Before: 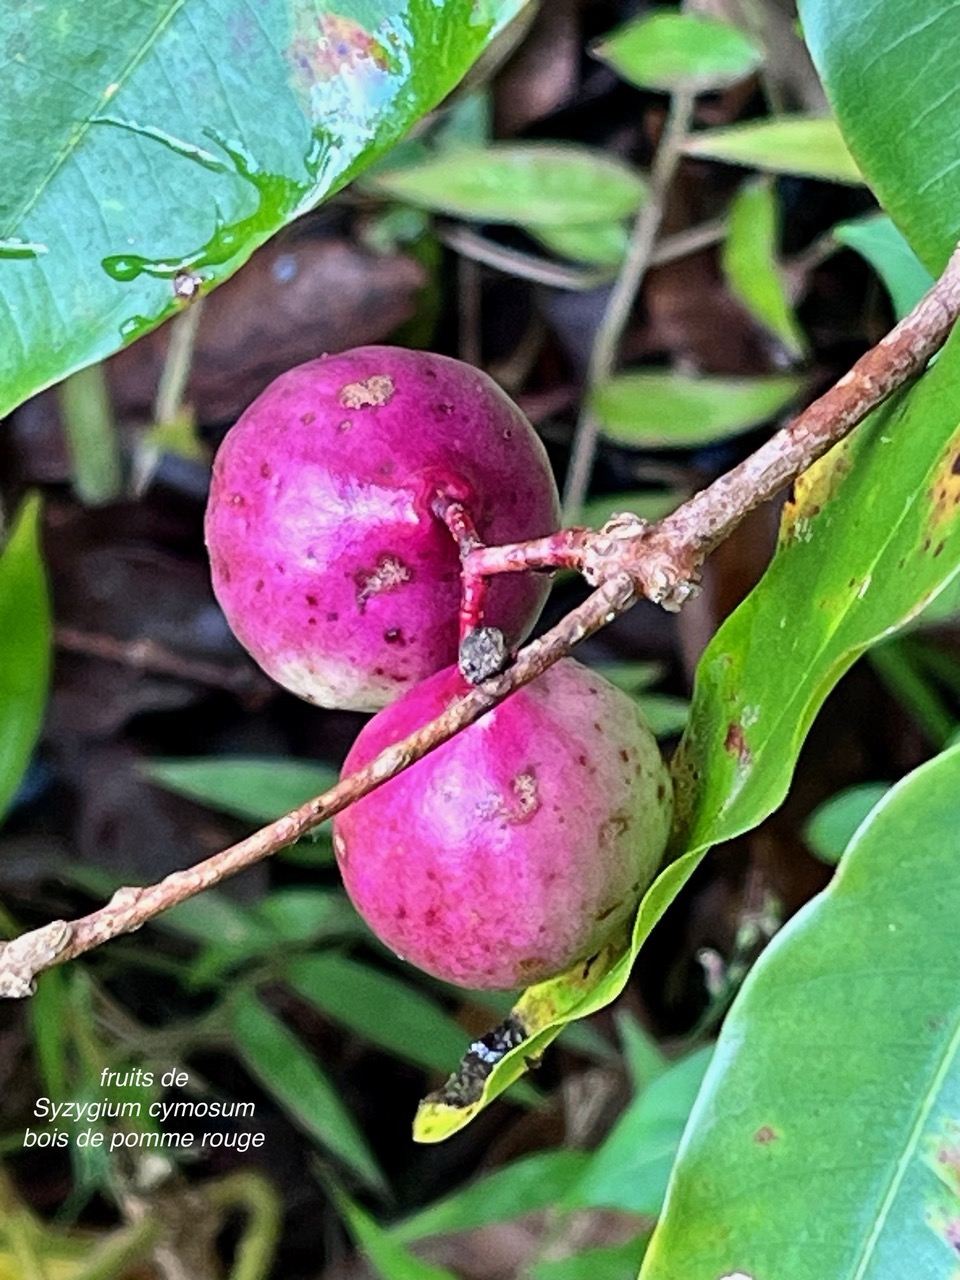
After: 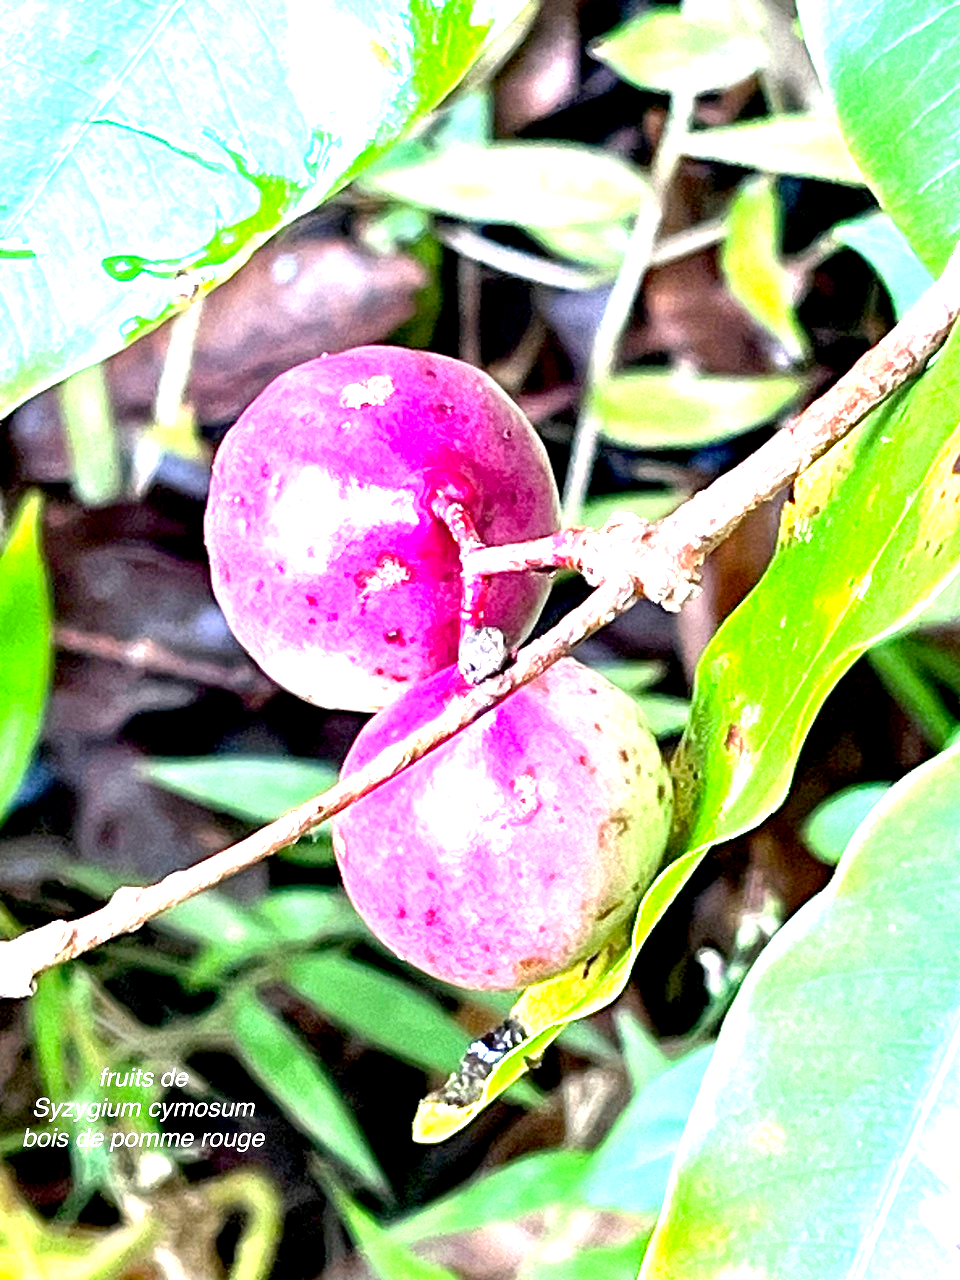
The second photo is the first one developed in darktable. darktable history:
exposure: exposure 2.187 EV, compensate exposure bias true, compensate highlight preservation false
